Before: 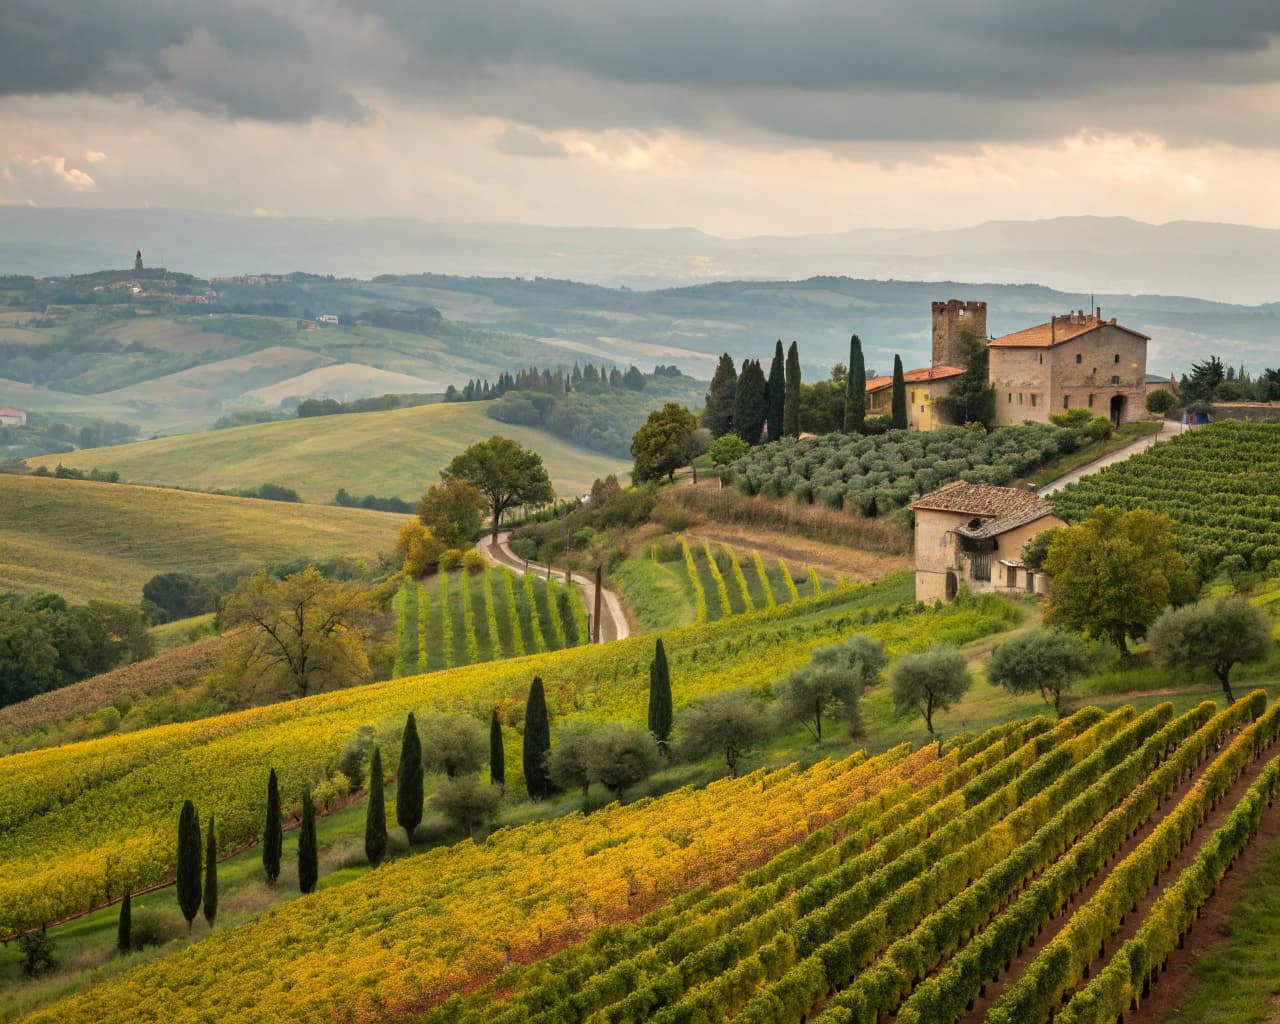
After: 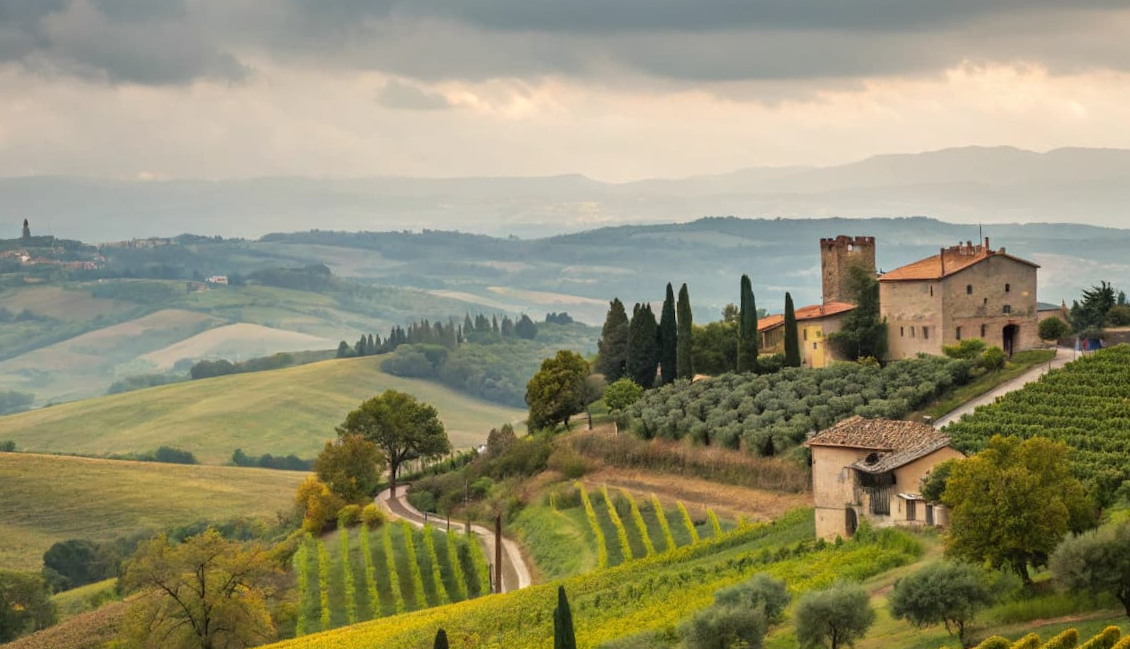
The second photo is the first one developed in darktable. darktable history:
crop and rotate: left 9.345%, top 7.22%, right 4.982%, bottom 32.331%
rotate and perspective: rotation -2.29°, automatic cropping off
